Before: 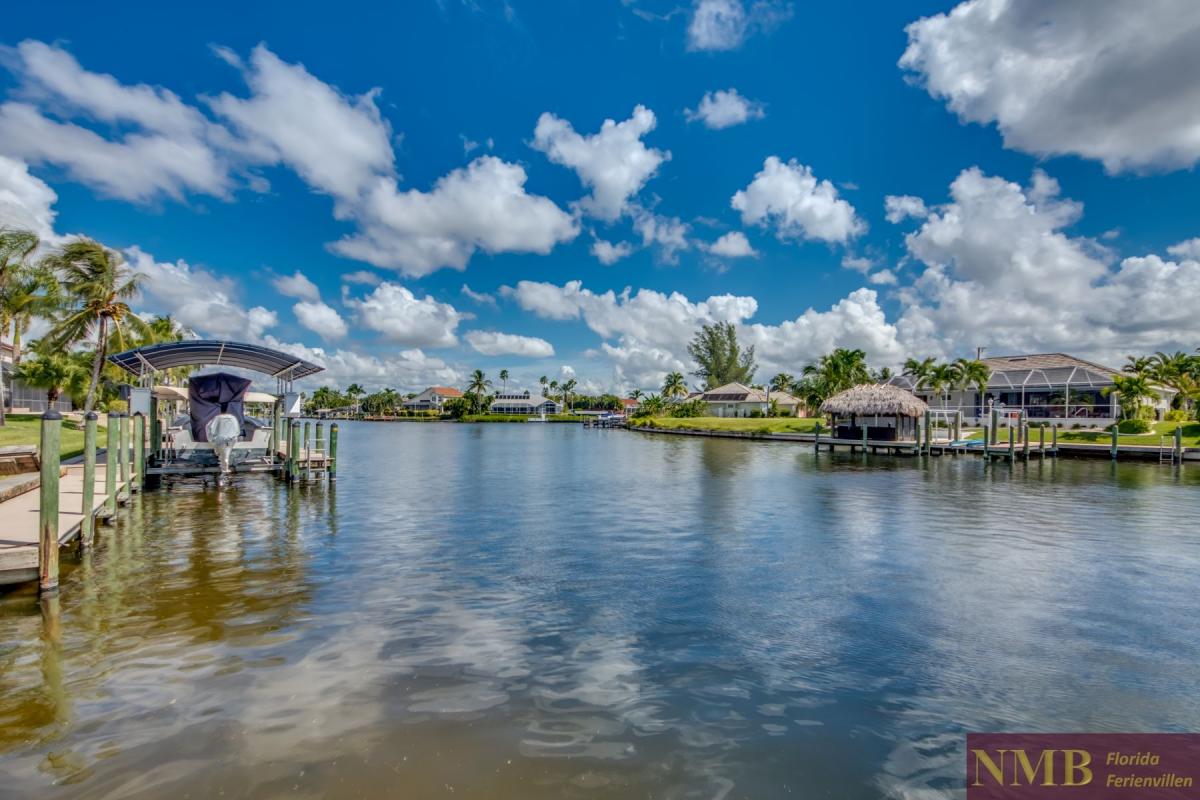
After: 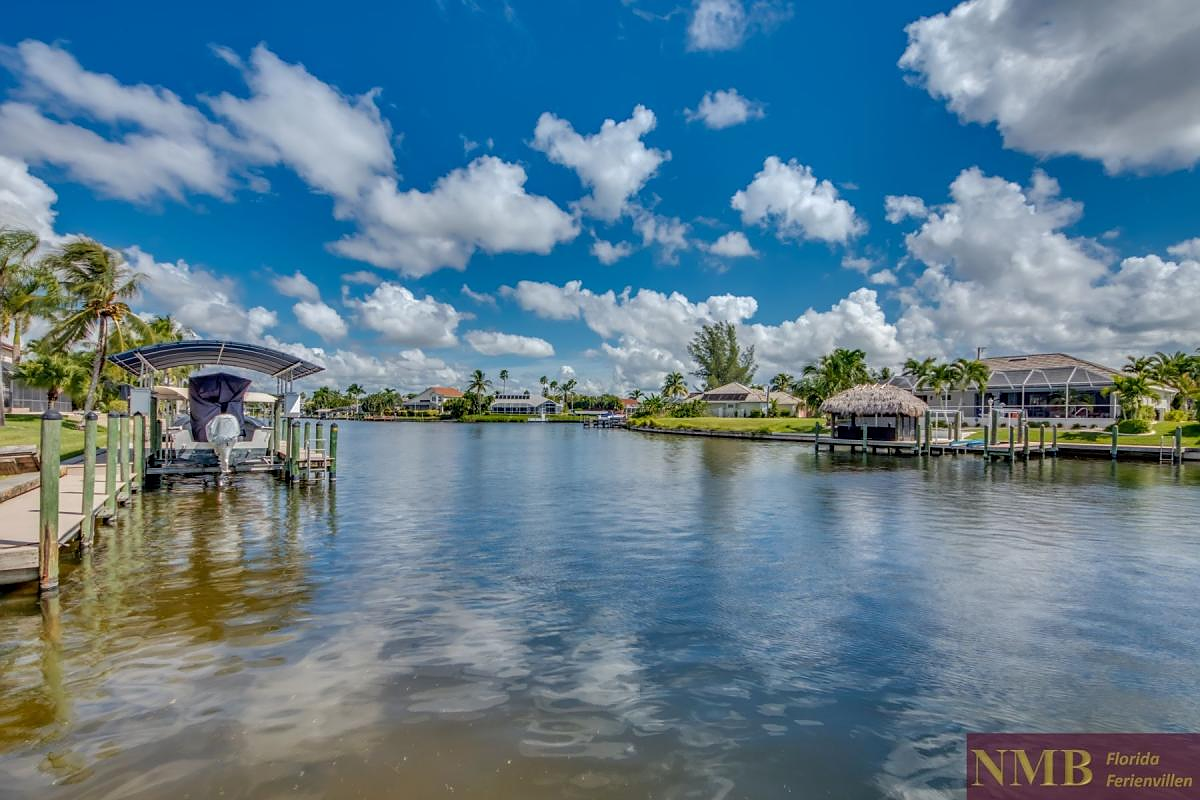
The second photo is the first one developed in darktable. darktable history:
tone equalizer: -8 EV -1.84 EV, -7 EV -1.16 EV, -6 EV -1.62 EV, smoothing diameter 25%, edges refinement/feathering 10, preserve details guided filter
sharpen: radius 0.969, amount 0.604
